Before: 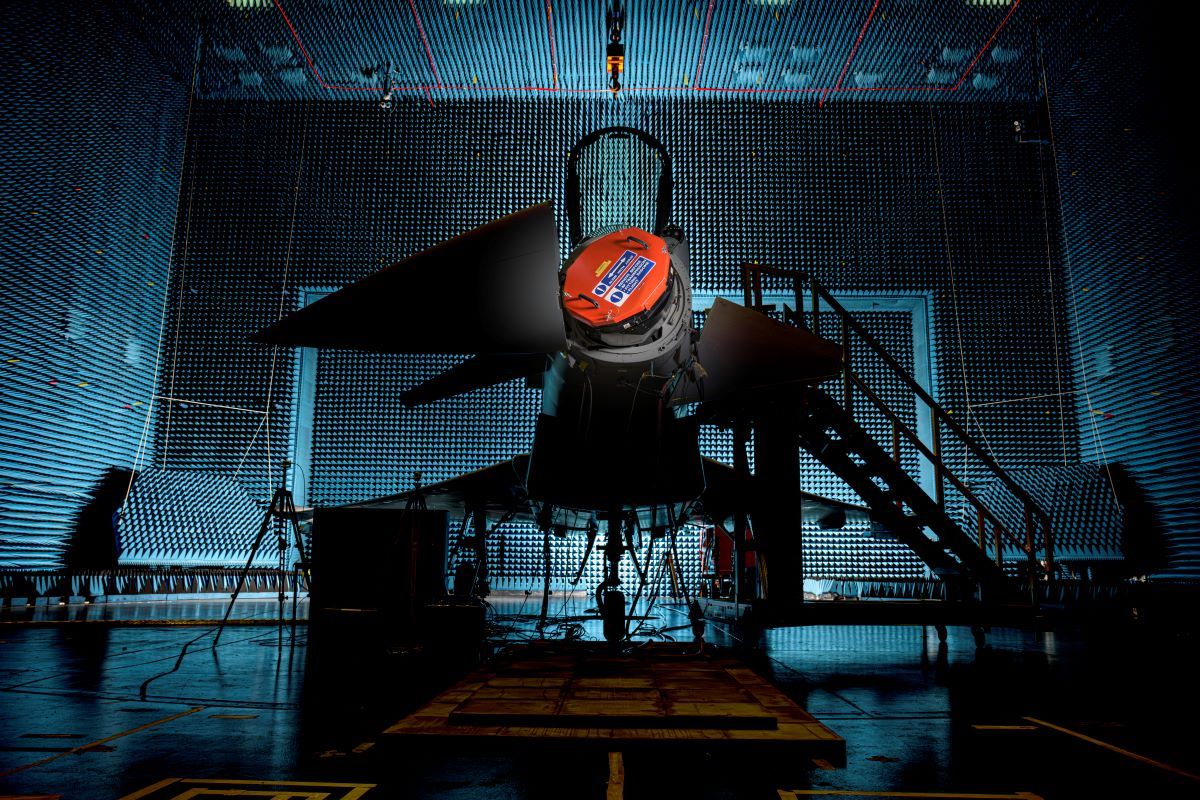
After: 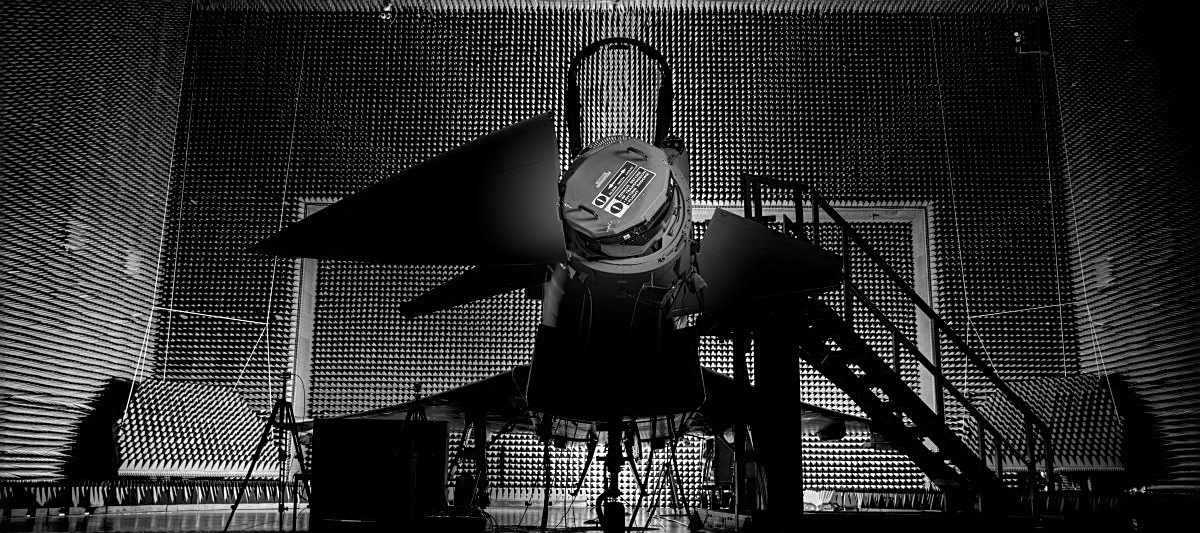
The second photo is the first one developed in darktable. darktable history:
crop: top 11.166%, bottom 22.168%
sharpen: on, module defaults
contrast brightness saturation: saturation -1
